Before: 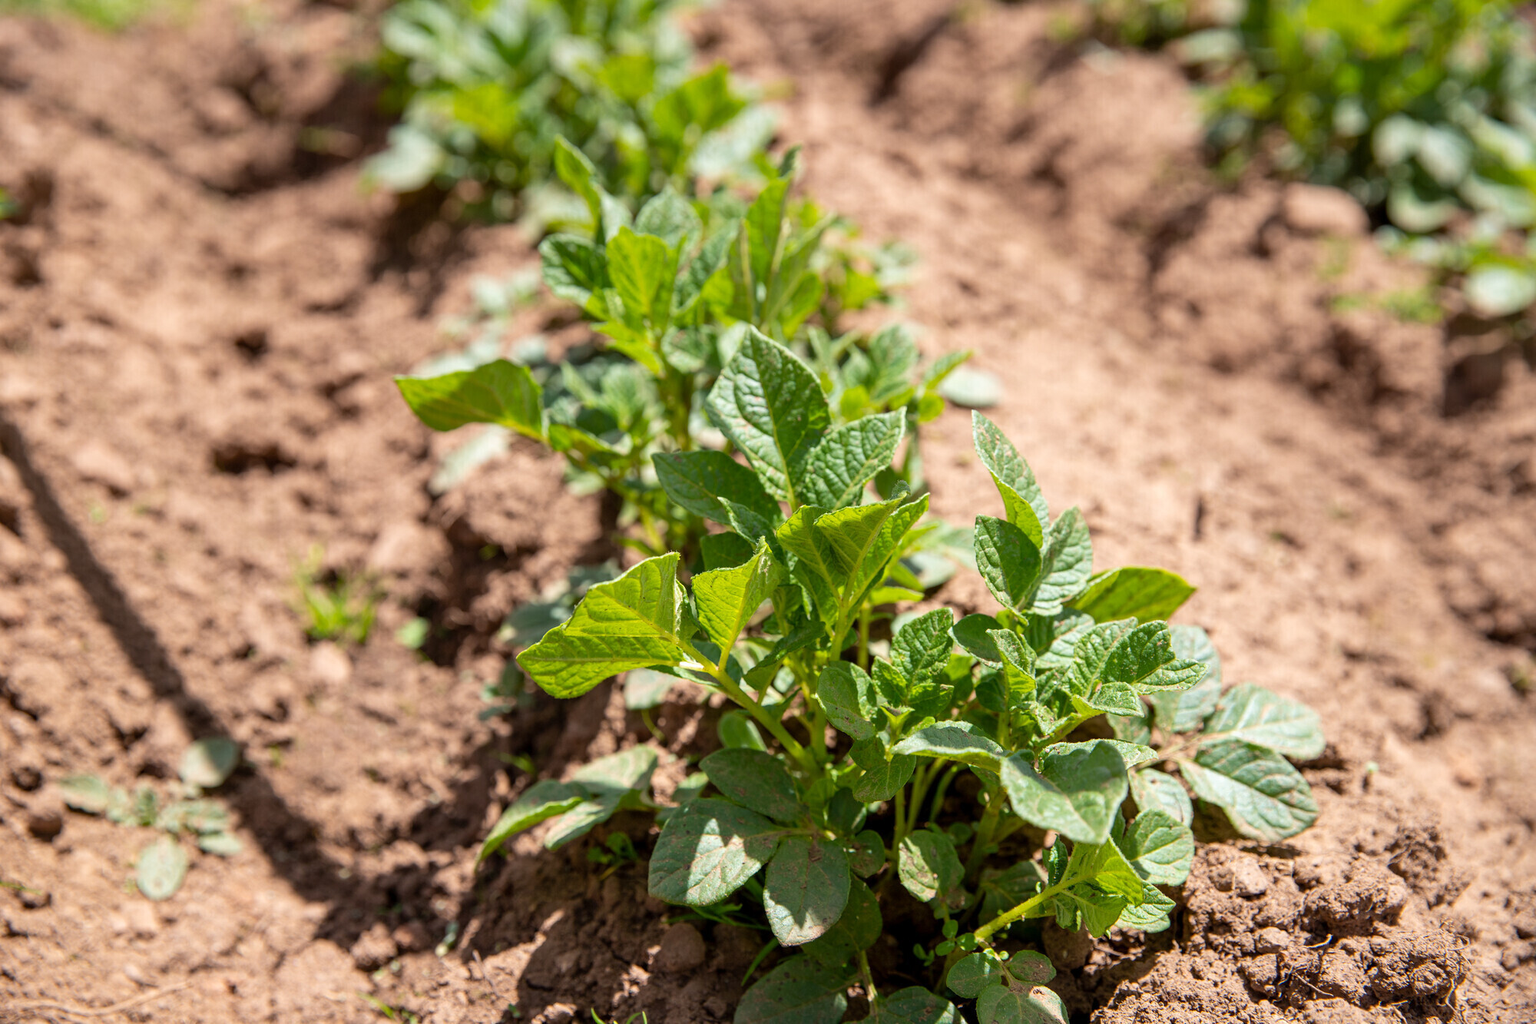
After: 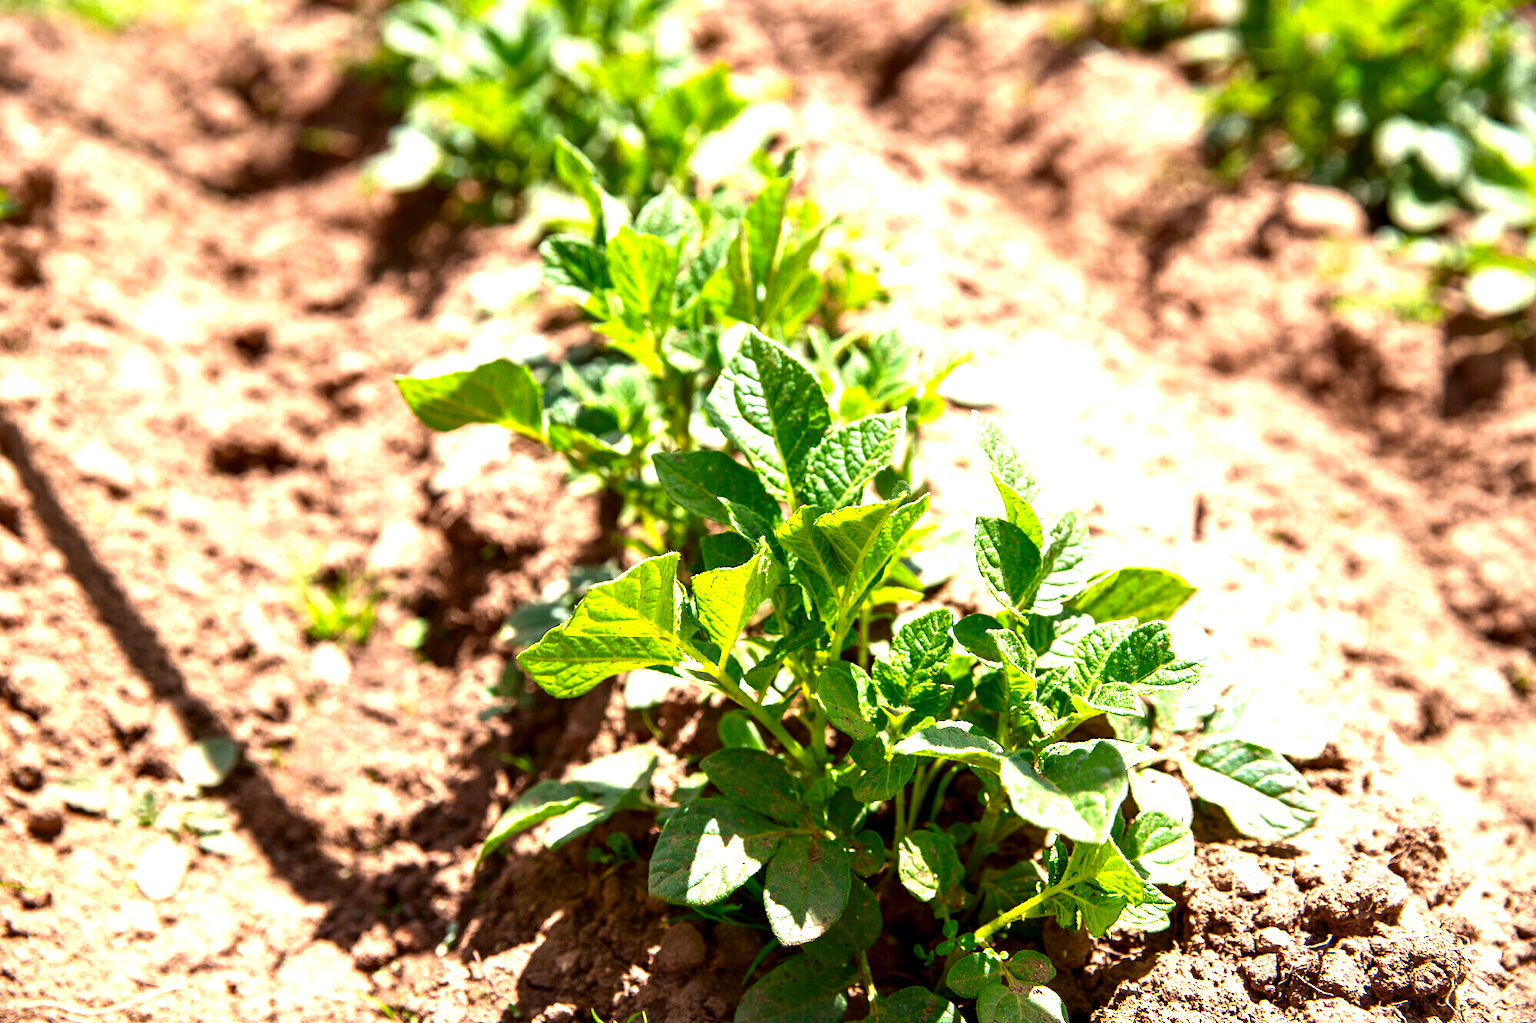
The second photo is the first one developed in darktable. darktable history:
contrast brightness saturation: brightness -0.25, saturation 0.2
exposure: exposure 1.2 EV, compensate highlight preservation false
